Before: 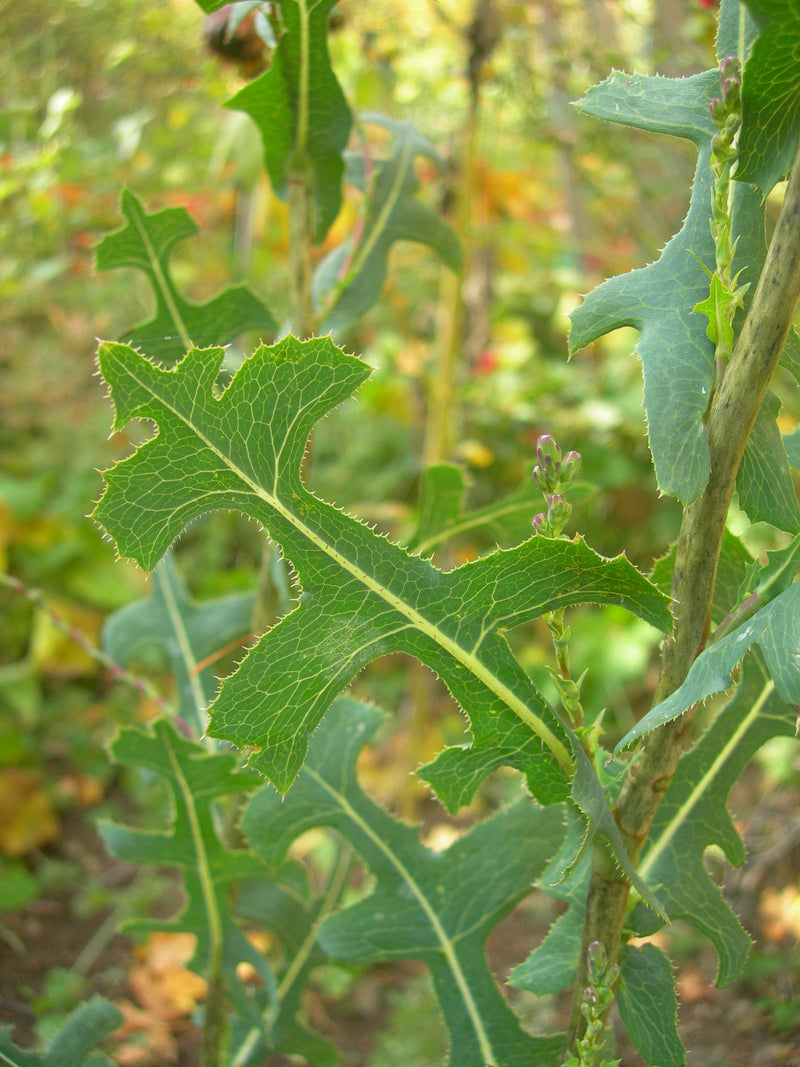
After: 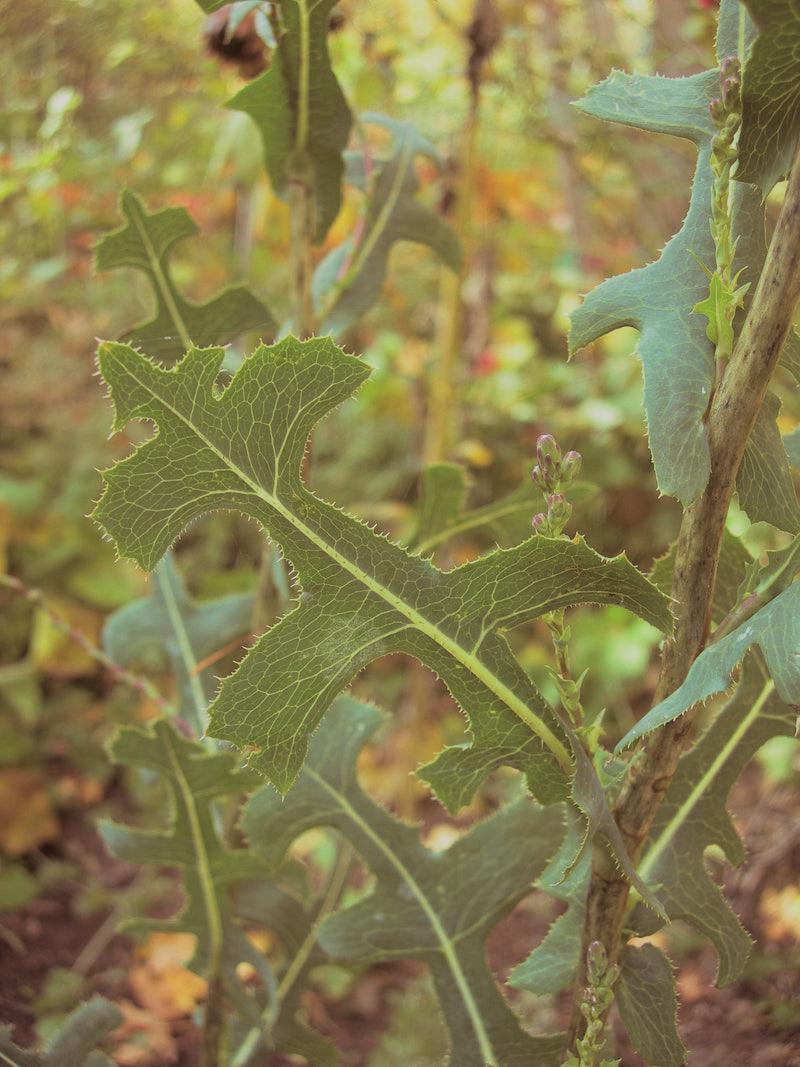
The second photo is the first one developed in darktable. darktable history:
filmic rgb: black relative exposure -7.65 EV, white relative exposure 4.56 EV, hardness 3.61
split-toning: shadows › saturation 0.41, highlights › saturation 0, compress 33.55%
